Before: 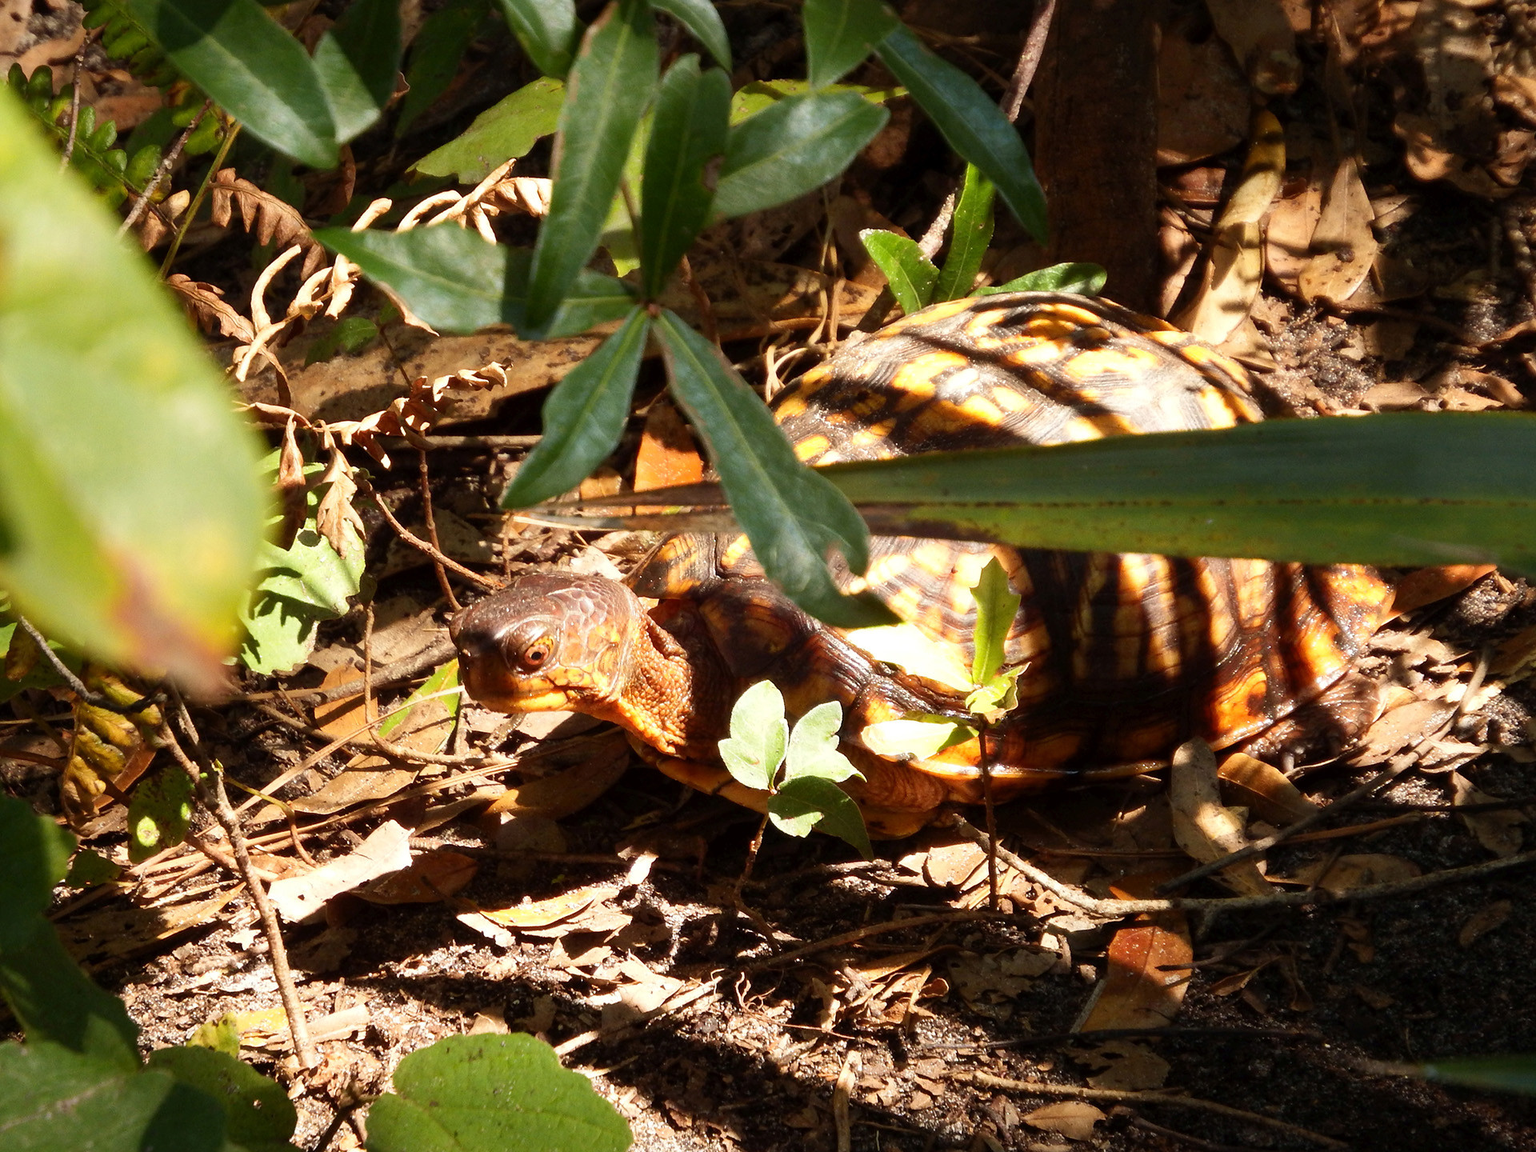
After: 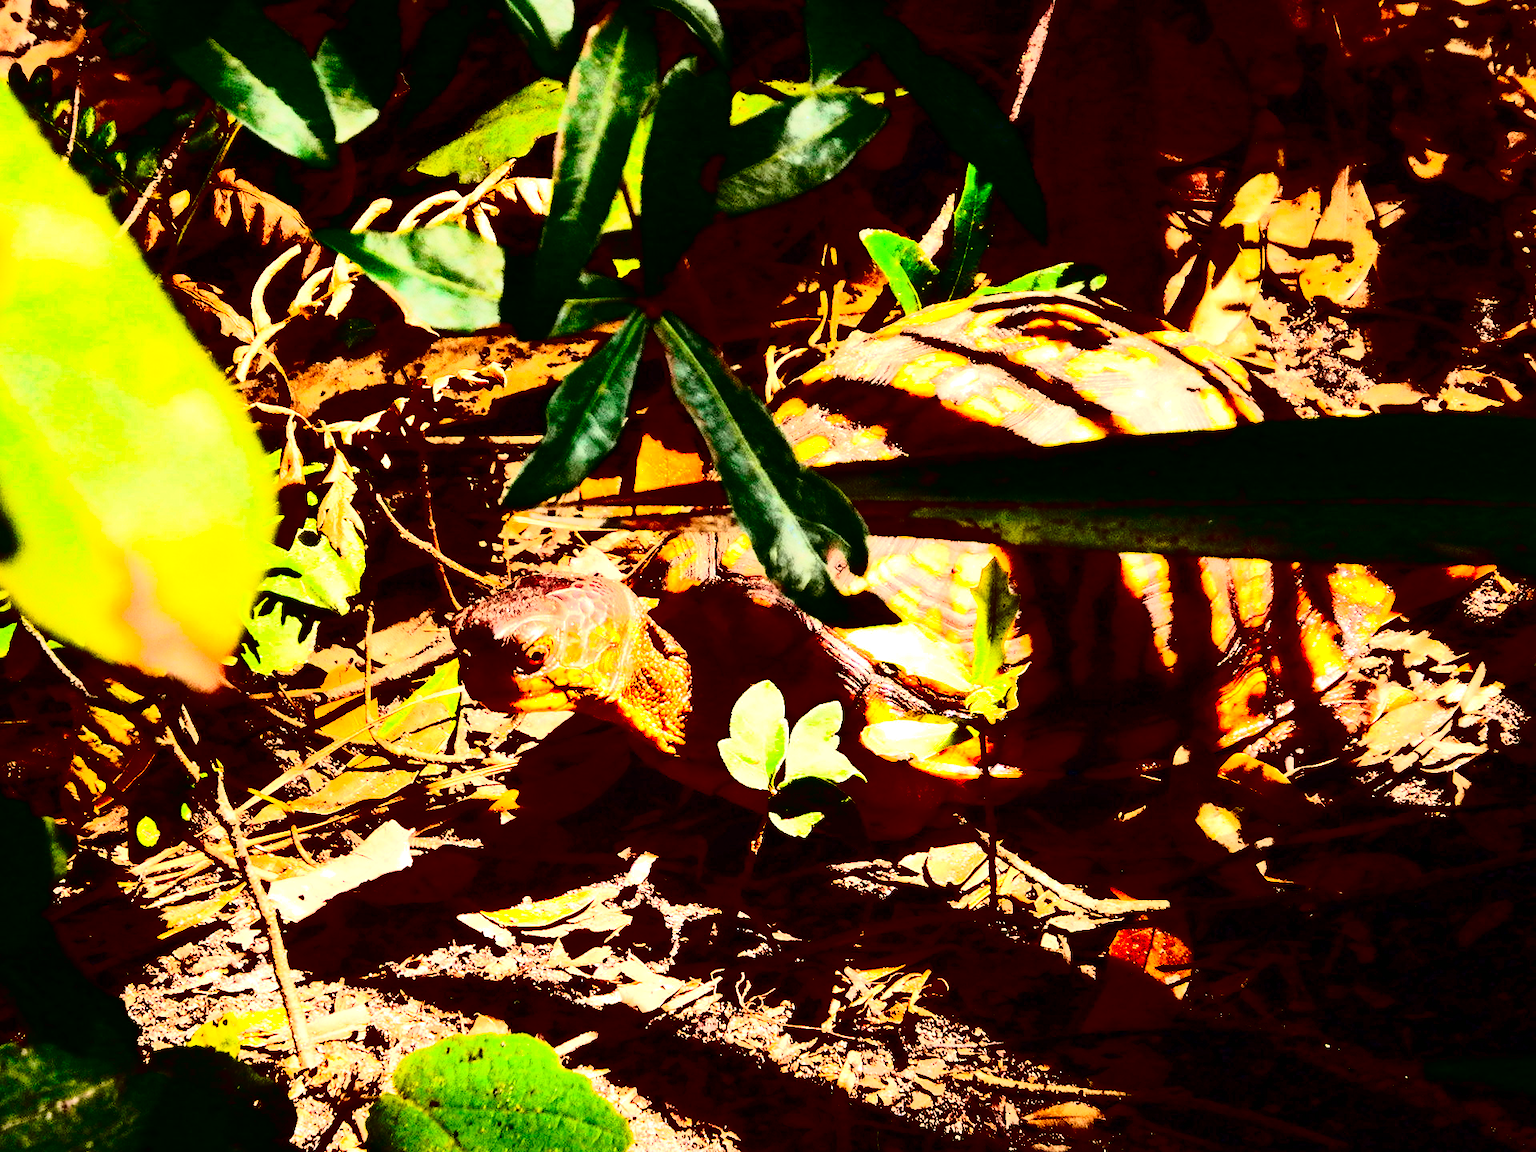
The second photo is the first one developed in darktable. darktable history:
tone curve: curves: ch0 [(0, 0) (0.105, 0.08) (0.195, 0.18) (0.283, 0.288) (0.384, 0.419) (0.485, 0.531) (0.638, 0.69) (0.795, 0.879) (1, 0.977)]; ch1 [(0, 0) (0.161, 0.092) (0.35, 0.33) (0.379, 0.401) (0.456, 0.469) (0.498, 0.503) (0.531, 0.537) (0.596, 0.621) (0.635, 0.655) (1, 1)]; ch2 [(0, 0) (0.371, 0.362) (0.437, 0.437) (0.483, 0.484) (0.53, 0.515) (0.56, 0.58) (0.622, 0.606) (1, 1)], color space Lab, independent channels, preserve colors none
contrast brightness saturation: contrast 0.769, brightness -0.991, saturation 0.999
exposure: exposure 0.636 EV, compensate exposure bias true, compensate highlight preservation false
